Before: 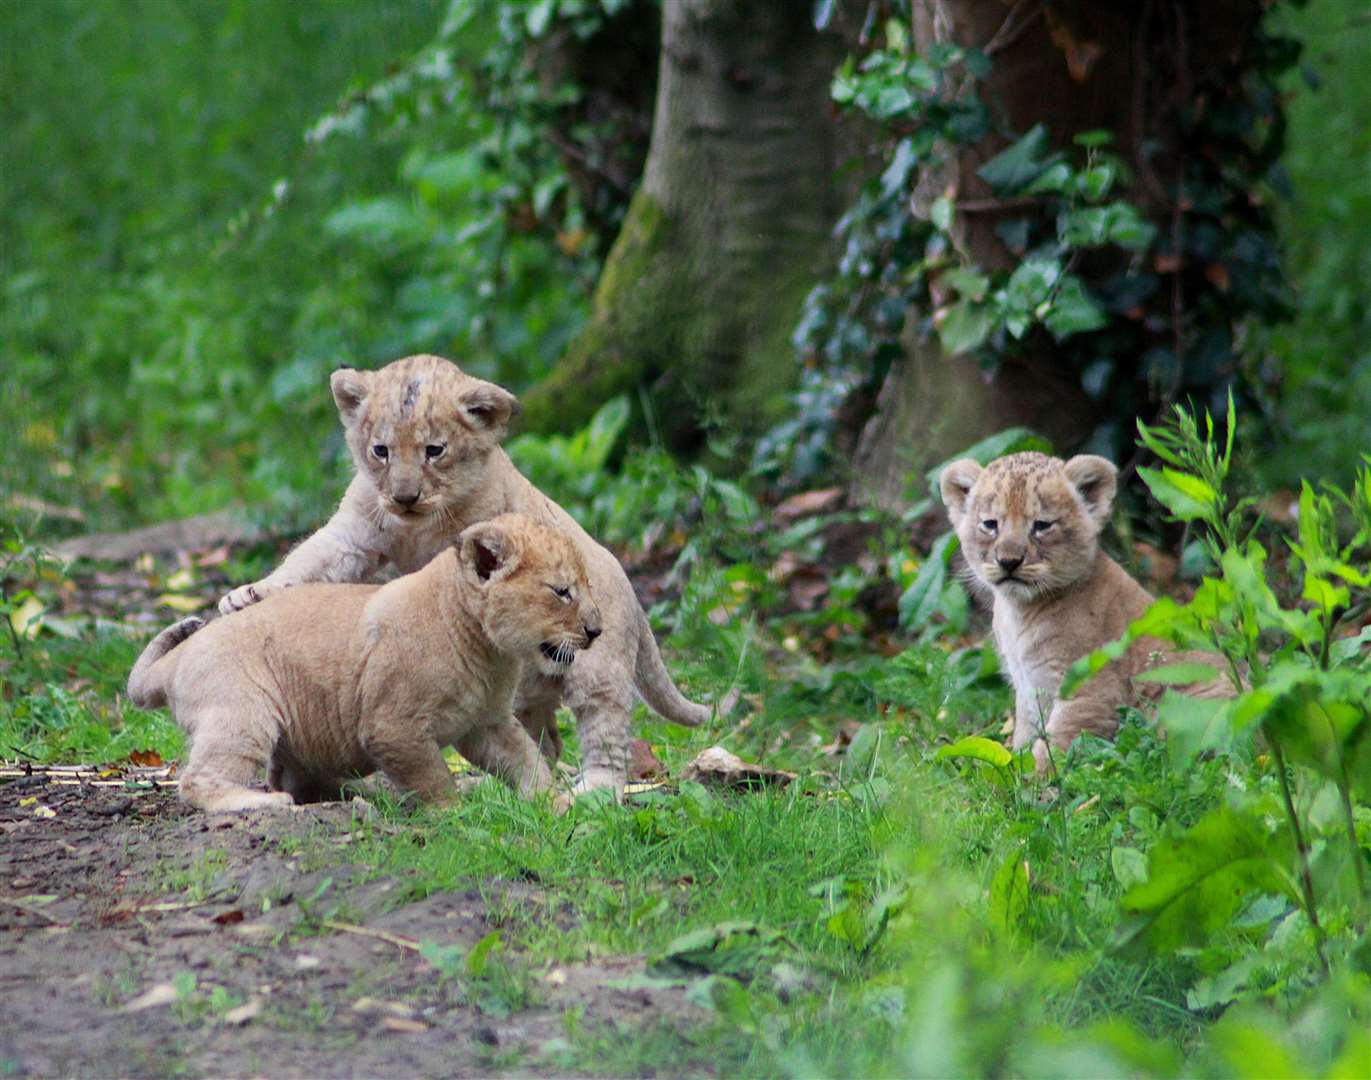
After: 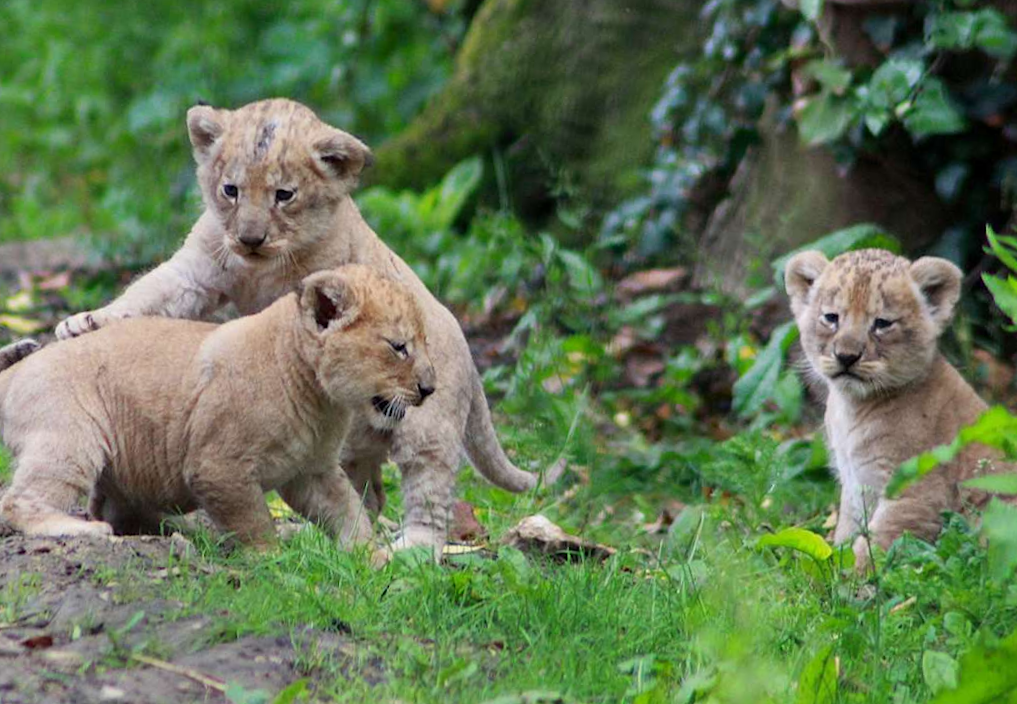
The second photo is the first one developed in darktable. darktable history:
rotate and perspective: rotation 1.72°, automatic cropping off
crop and rotate: angle -3.37°, left 9.79%, top 20.73%, right 12.42%, bottom 11.82%
